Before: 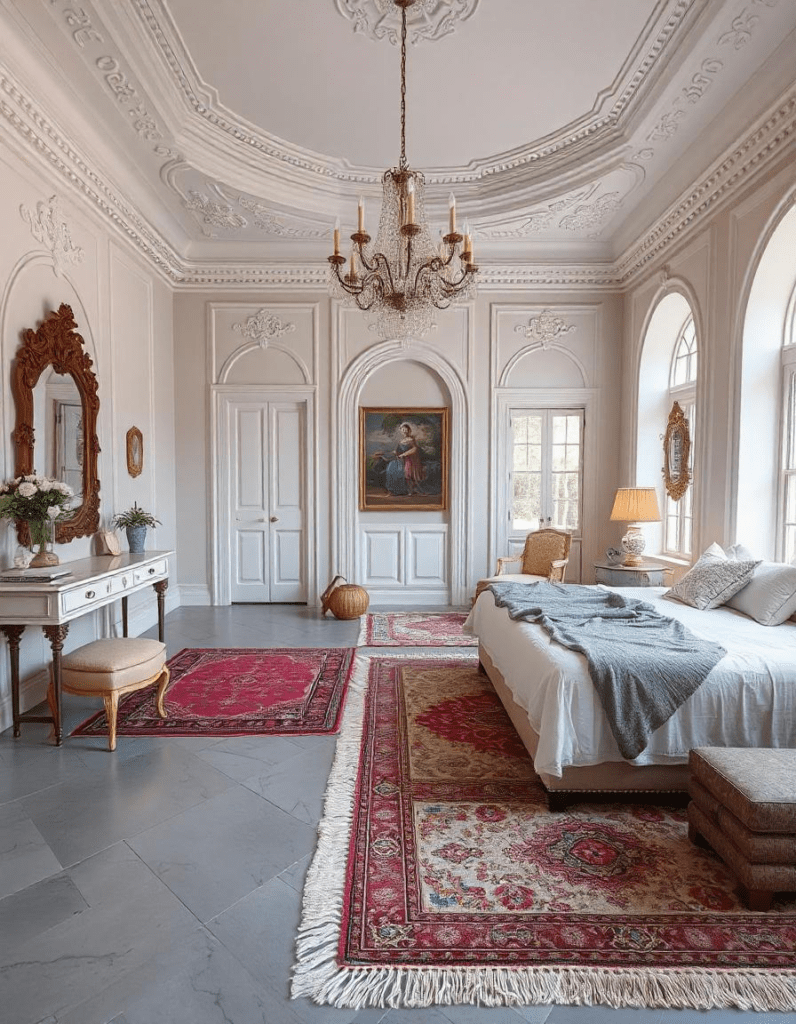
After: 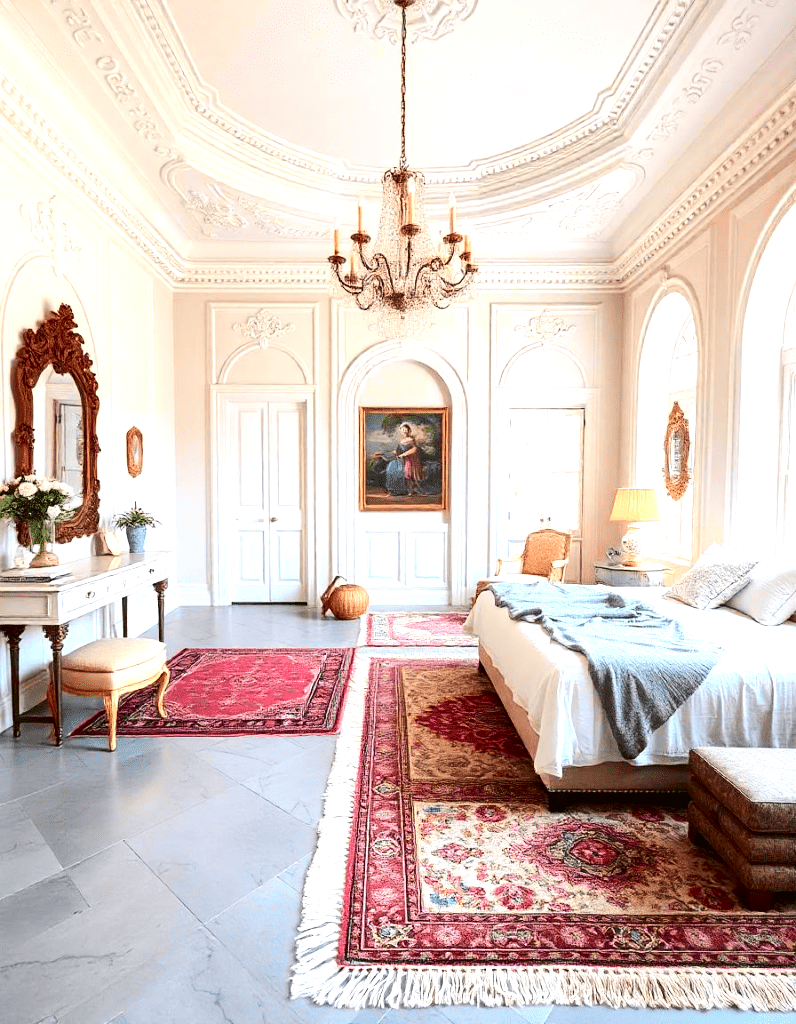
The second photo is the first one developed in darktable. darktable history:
tone equalizer: -8 EV -0.75 EV, -7 EV -0.7 EV, -6 EV -0.6 EV, -5 EV -0.4 EV, -3 EV 0.4 EV, -2 EV 0.6 EV, -1 EV 0.7 EV, +0 EV 0.75 EV, edges refinement/feathering 500, mask exposure compensation -1.57 EV, preserve details no
exposure: exposure 0.6 EV, compensate highlight preservation false
tone curve: curves: ch0 [(0, 0.013) (0.054, 0.018) (0.205, 0.197) (0.289, 0.309) (0.382, 0.437) (0.475, 0.552) (0.666, 0.743) (0.791, 0.85) (1, 0.998)]; ch1 [(0, 0) (0.394, 0.338) (0.449, 0.404) (0.499, 0.498) (0.526, 0.528) (0.543, 0.564) (0.589, 0.633) (0.66, 0.687) (0.783, 0.804) (1, 1)]; ch2 [(0, 0) (0.304, 0.31) (0.403, 0.399) (0.441, 0.421) (0.474, 0.466) (0.498, 0.496) (0.524, 0.538) (0.555, 0.584) (0.633, 0.665) (0.7, 0.711) (1, 1)], color space Lab, independent channels, preserve colors none
